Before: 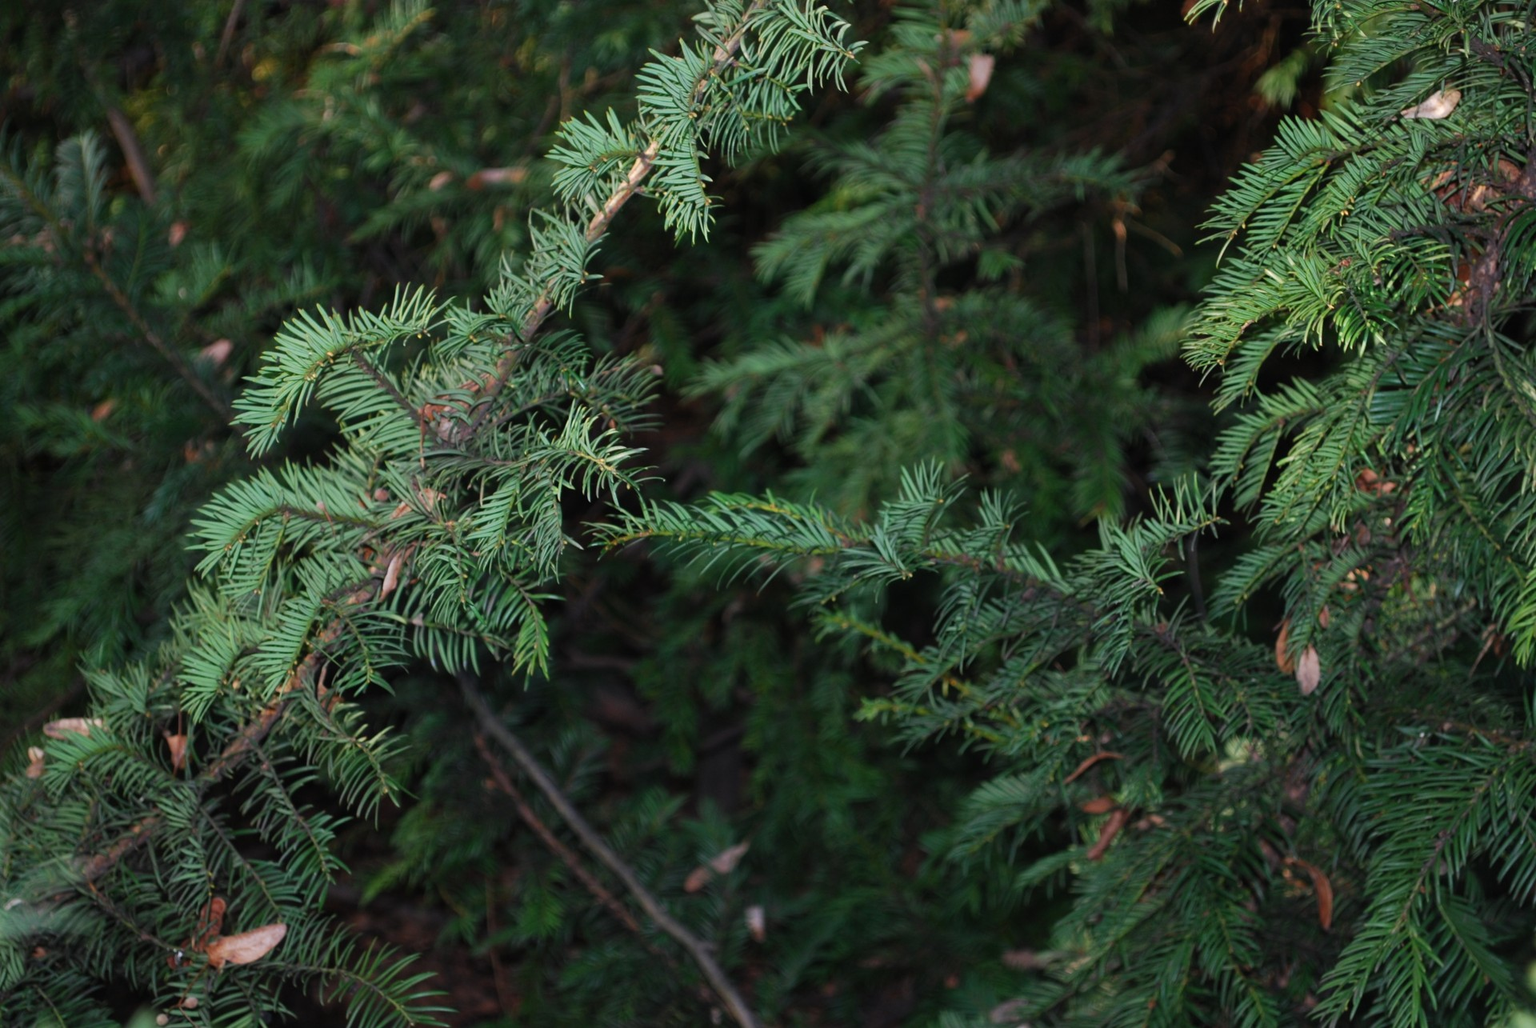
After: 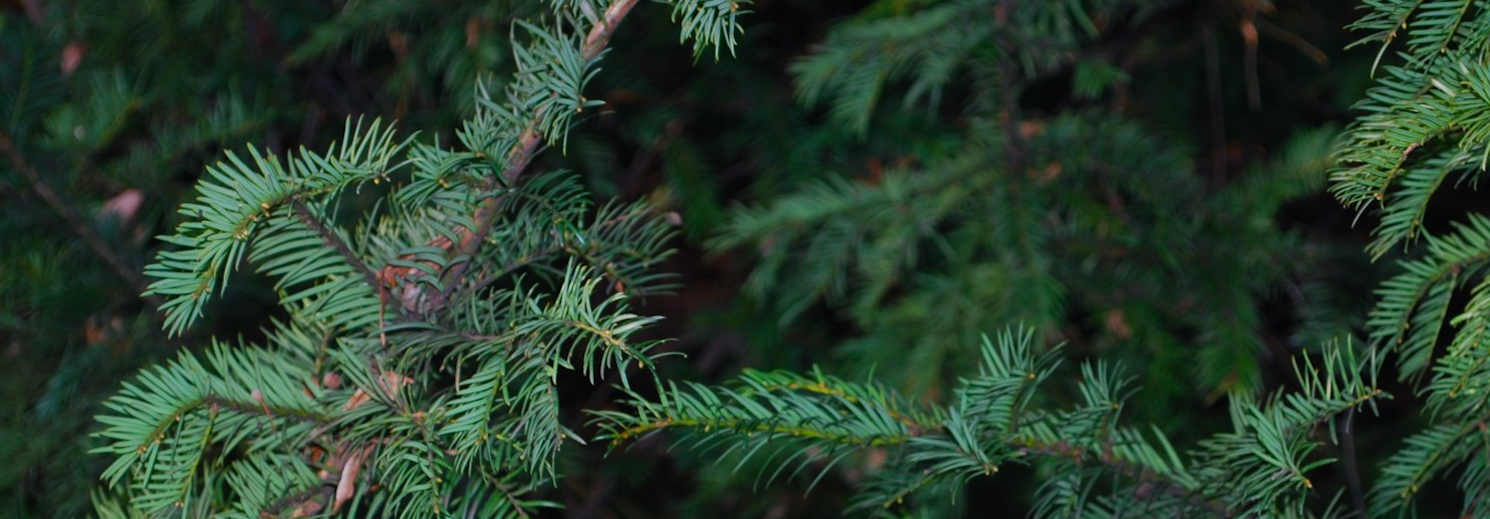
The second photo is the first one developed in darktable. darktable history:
crop: left 7.036%, top 18.398%, right 14.379%, bottom 40.043%
graduated density: hue 238.83°, saturation 50%
rotate and perspective: rotation -1°, crop left 0.011, crop right 0.989, crop top 0.025, crop bottom 0.975
color balance rgb: perceptual saturation grading › global saturation 20%, global vibrance 20%
